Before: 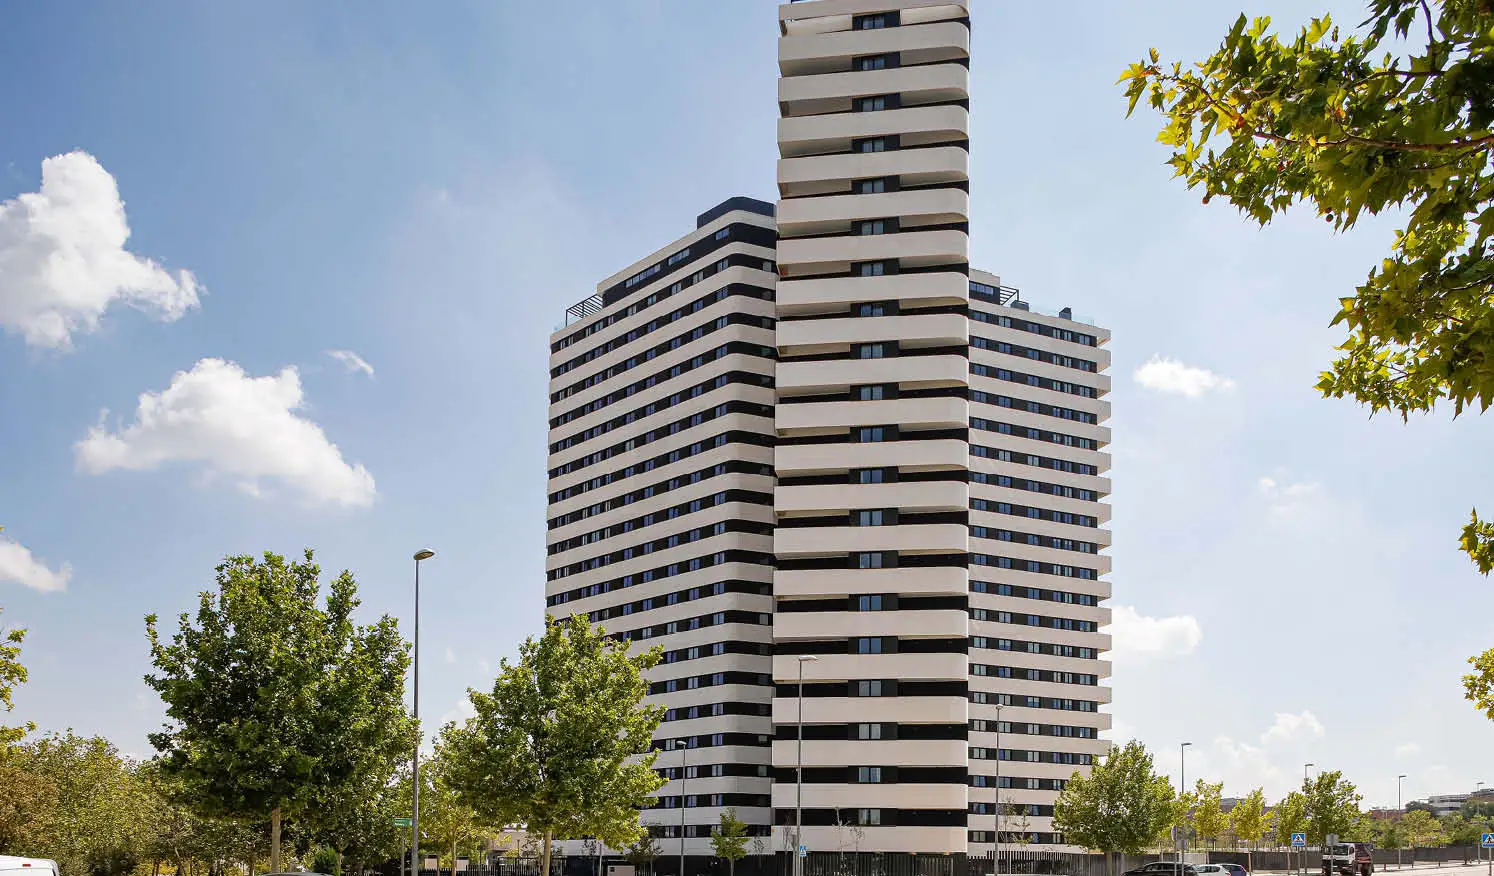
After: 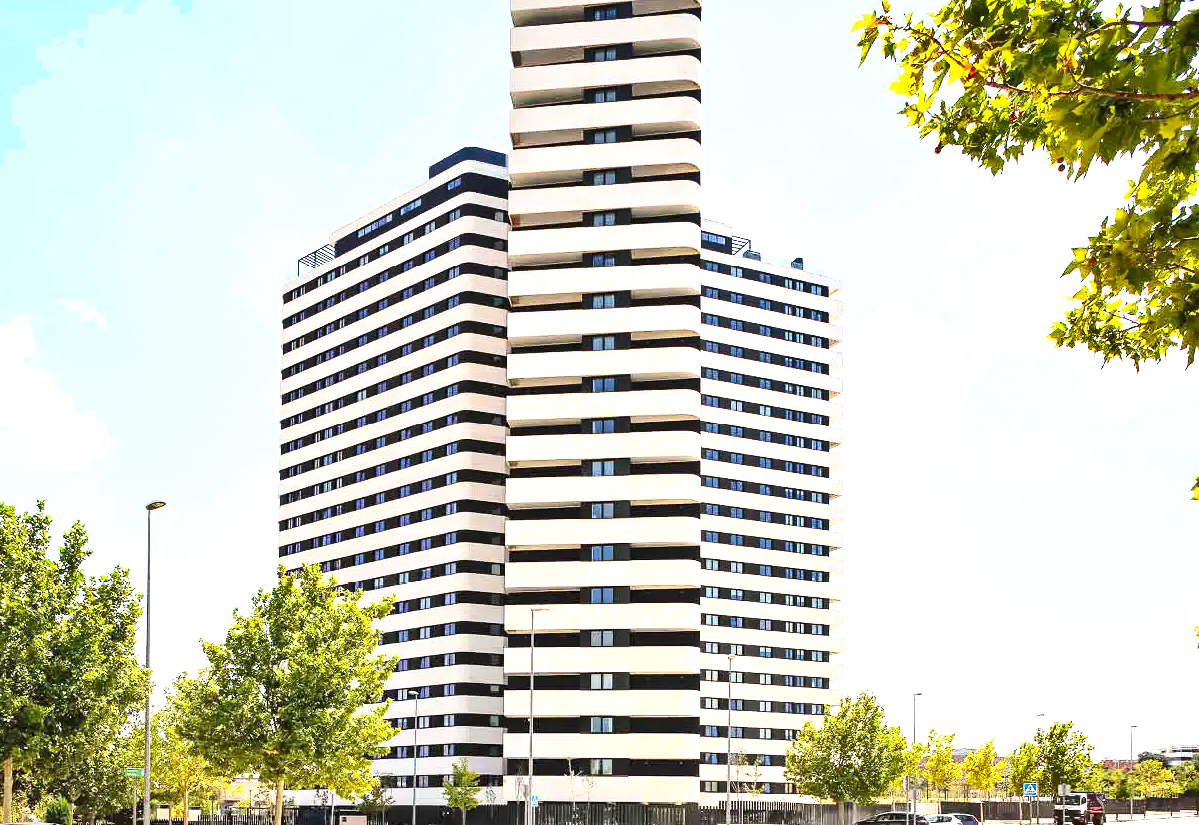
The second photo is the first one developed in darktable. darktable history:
crop and rotate: left 17.959%, top 5.771%, right 1.742%
base curve: curves: ch0 [(0, 0) (0.297, 0.298) (1, 1)], preserve colors none
shadows and highlights: shadows 49, highlights -41, soften with gaussian
contrast brightness saturation: contrast 0.2, brightness 0.16, saturation 0.22
exposure: black level correction 0, exposure 1.4 EV, compensate highlight preservation false
